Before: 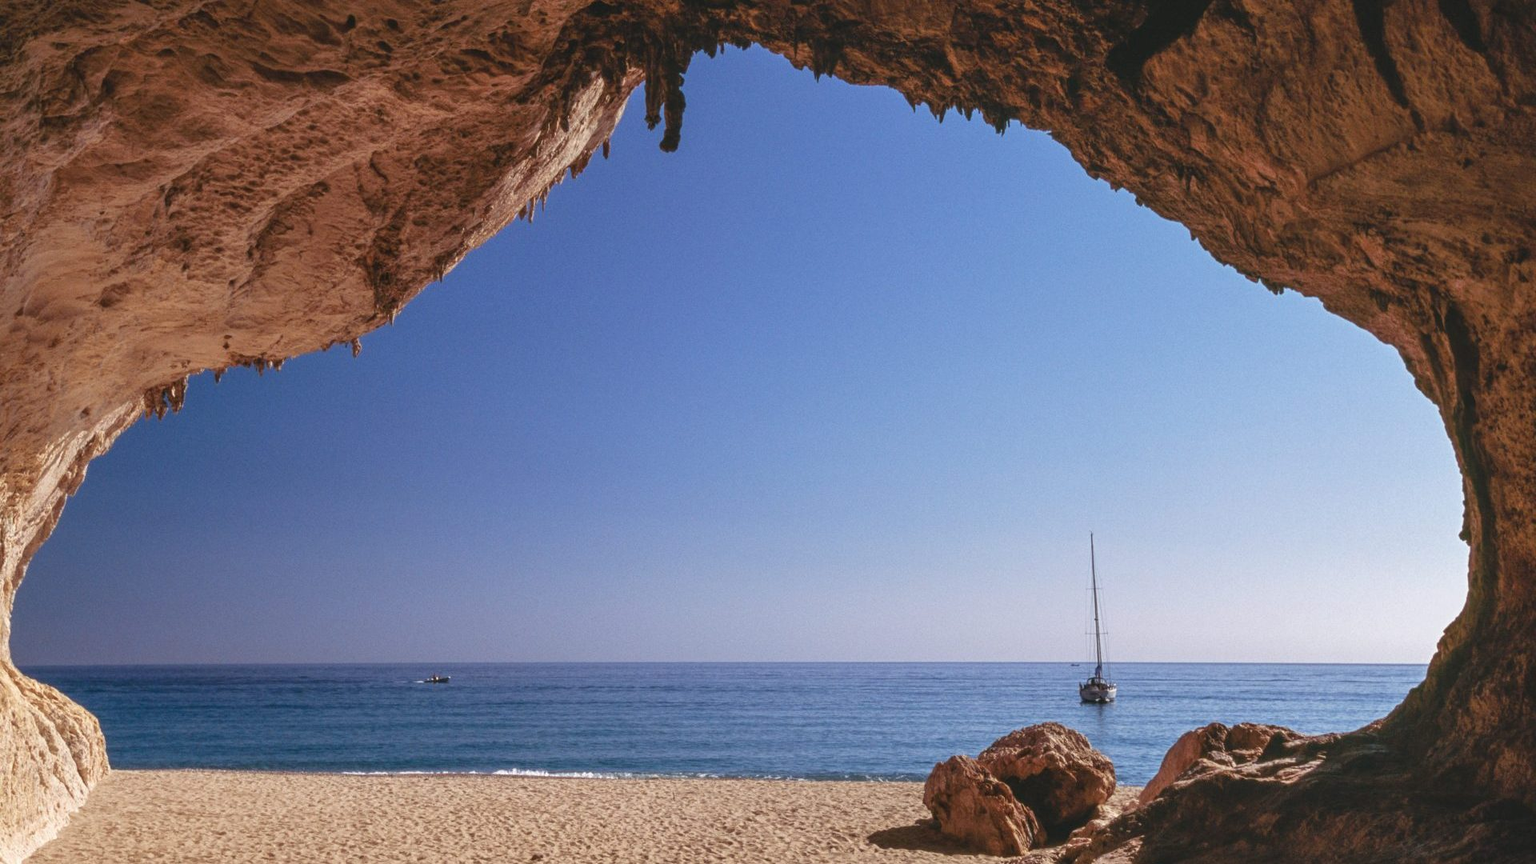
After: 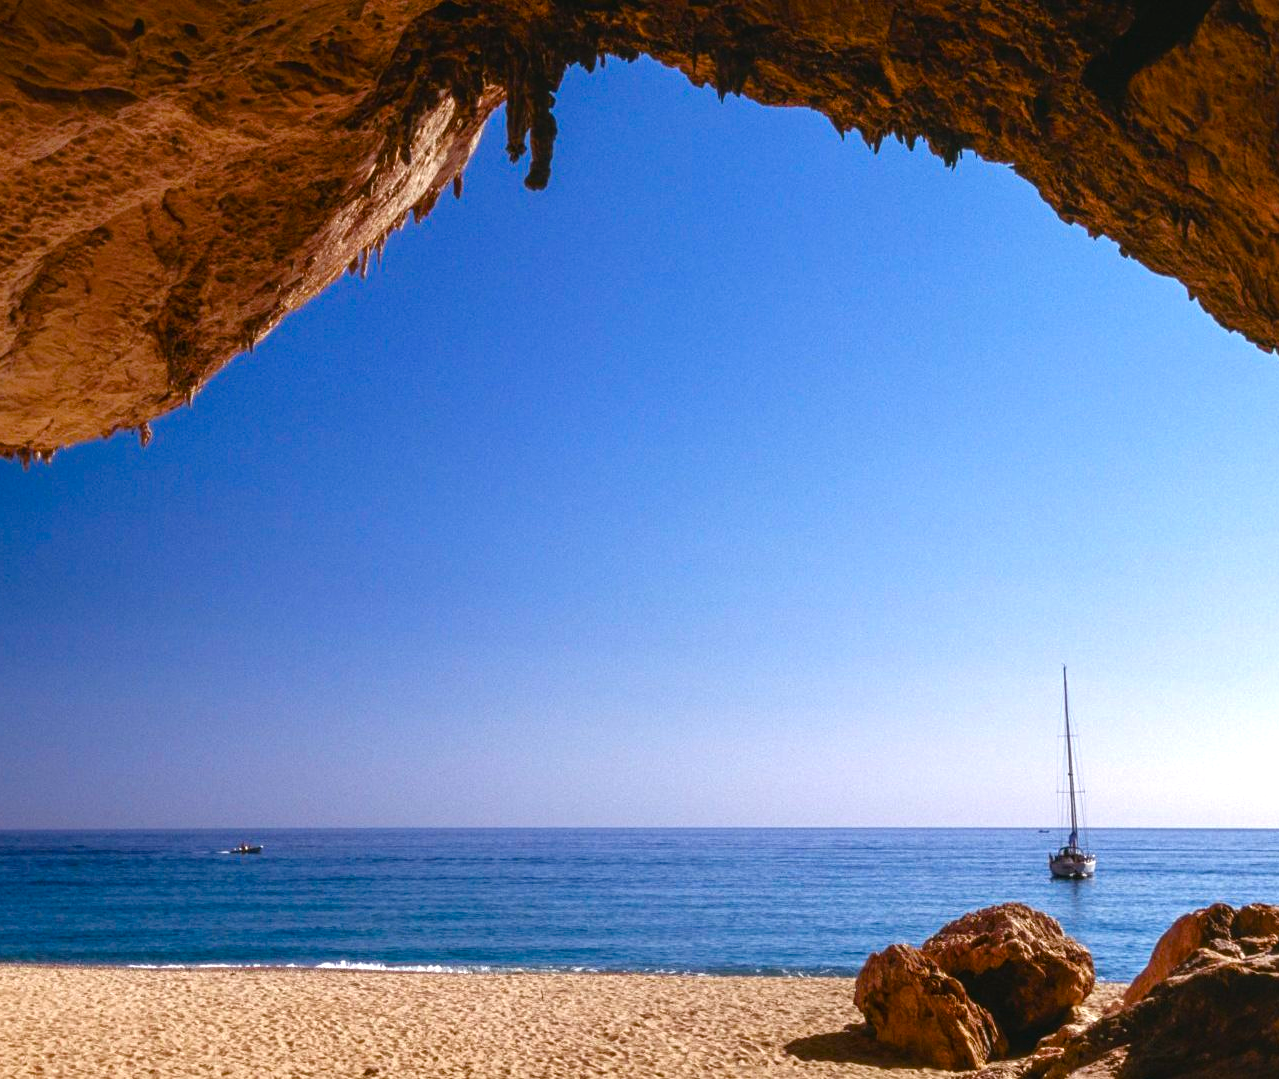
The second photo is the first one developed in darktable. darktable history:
crop and rotate: left 15.644%, right 17.726%
color balance rgb: linear chroma grading › global chroma 14.742%, perceptual saturation grading › global saturation 14.459%, perceptual saturation grading › highlights -30.451%, perceptual saturation grading › shadows 50.877%, perceptual brilliance grading › global brilliance 11.806%, perceptual brilliance grading › highlights 14.891%, global vibrance 14.94%
tone equalizer: -8 EV -0.773 EV, -7 EV -0.672 EV, -6 EV -0.603 EV, -5 EV -0.379 EV, -3 EV 0.38 EV, -2 EV 0.6 EV, -1 EV 0.693 EV, +0 EV 0.736 EV
exposure: exposure -0.959 EV, compensate highlight preservation false
